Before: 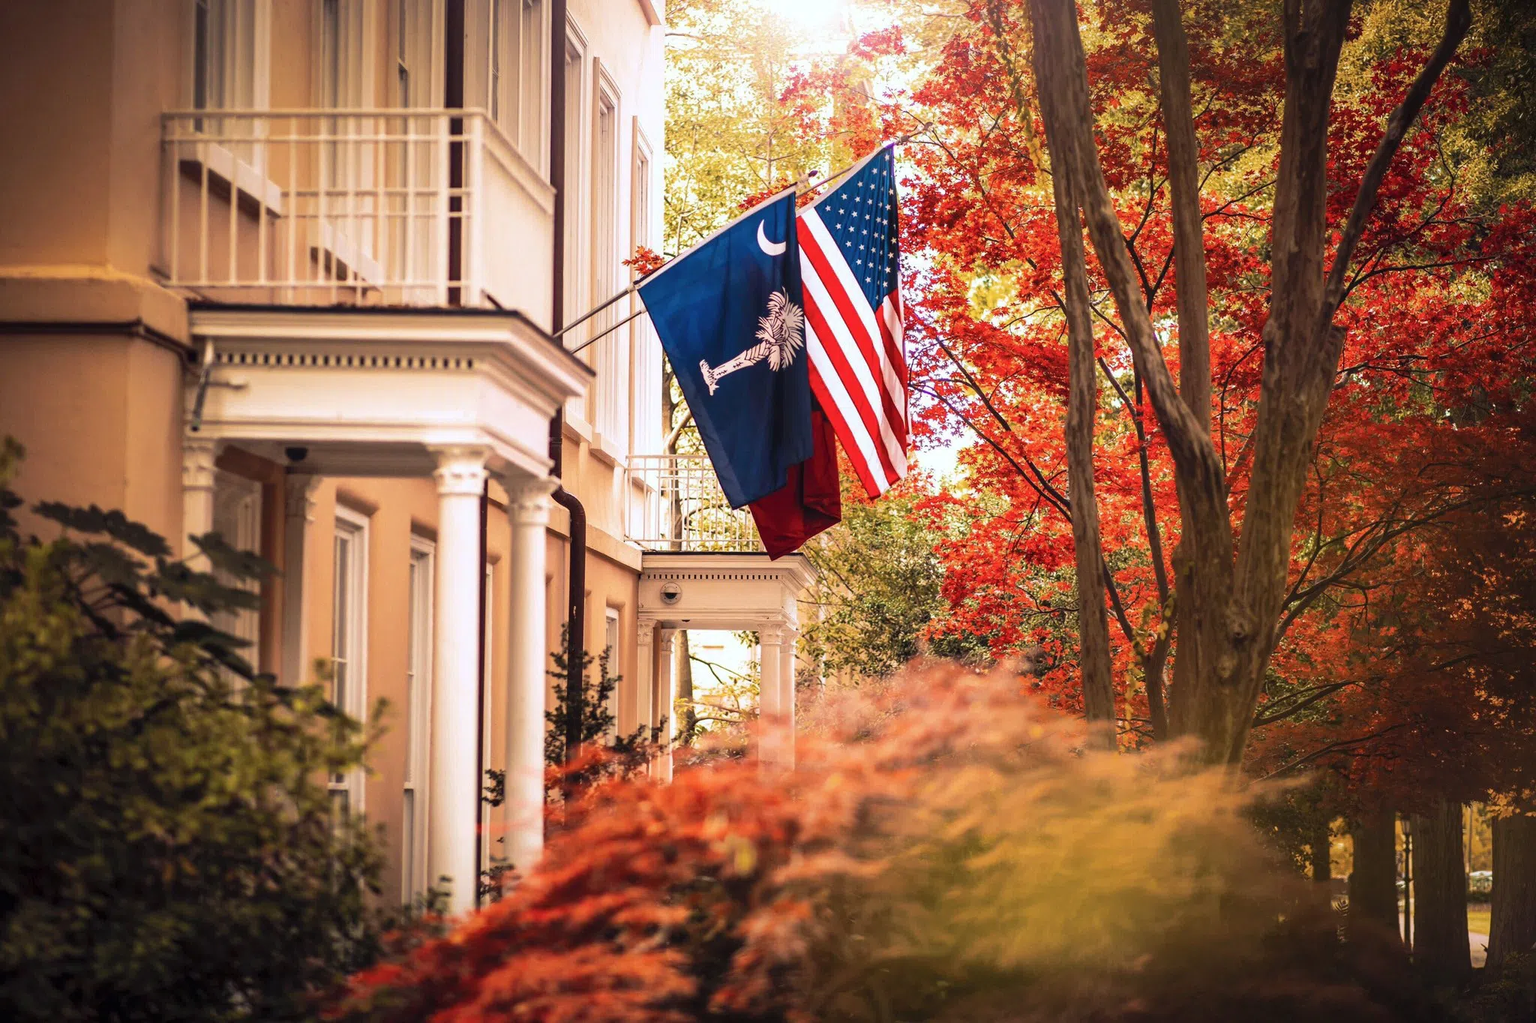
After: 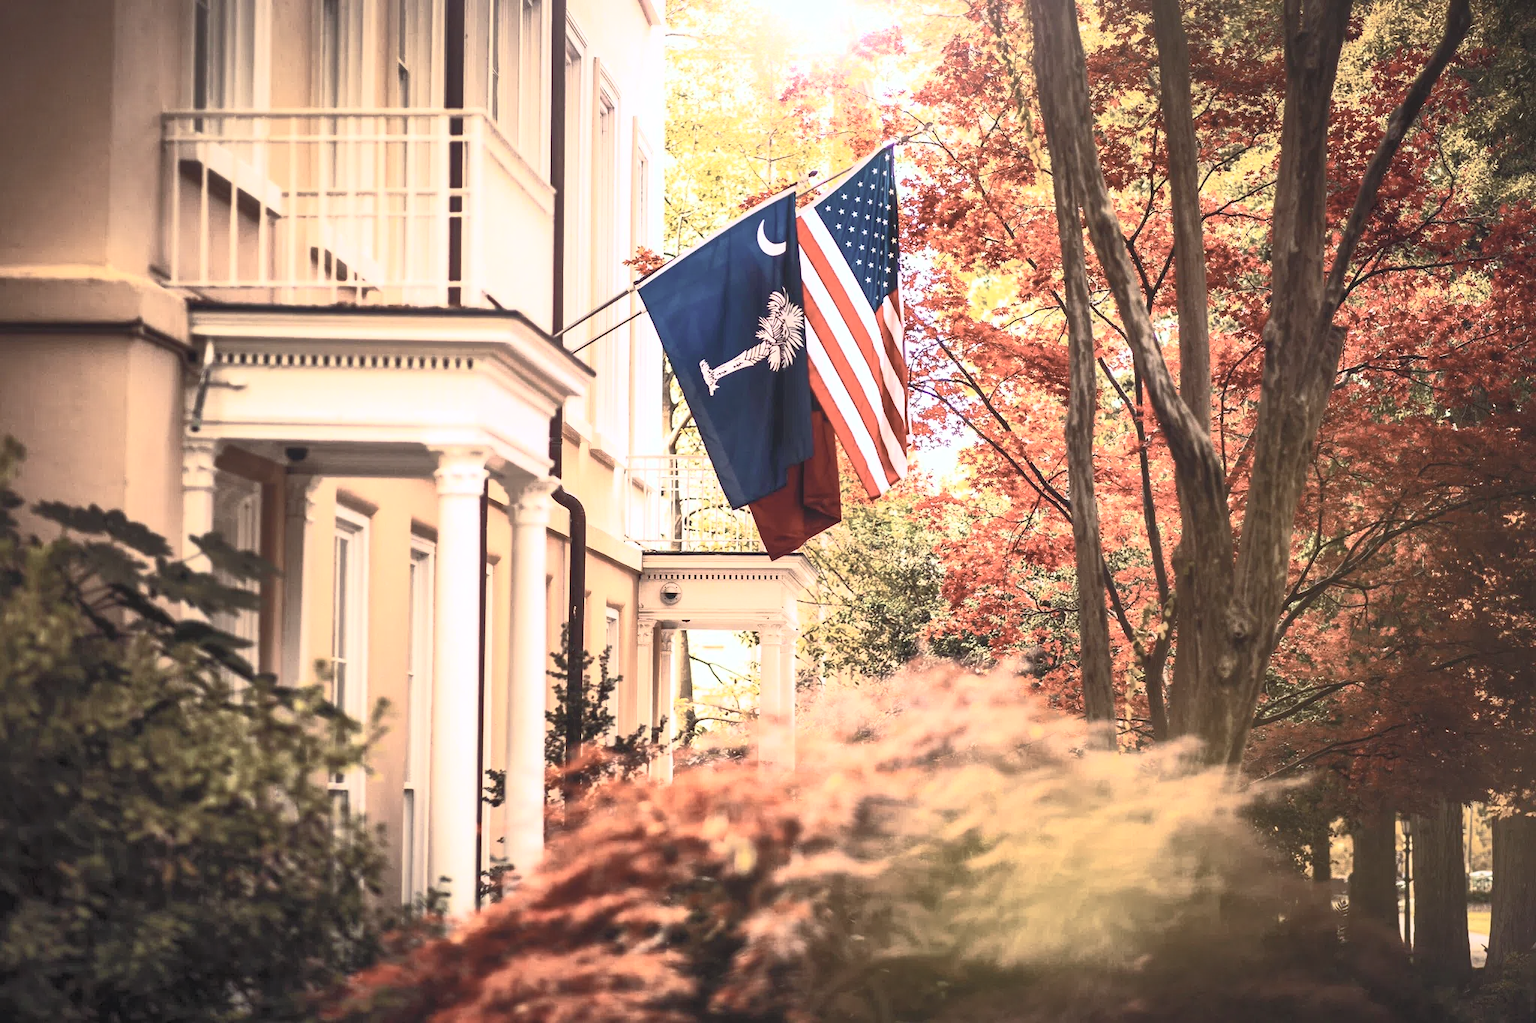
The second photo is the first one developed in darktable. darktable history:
contrast brightness saturation: contrast 0.586, brightness 0.579, saturation -0.342
shadows and highlights: on, module defaults
